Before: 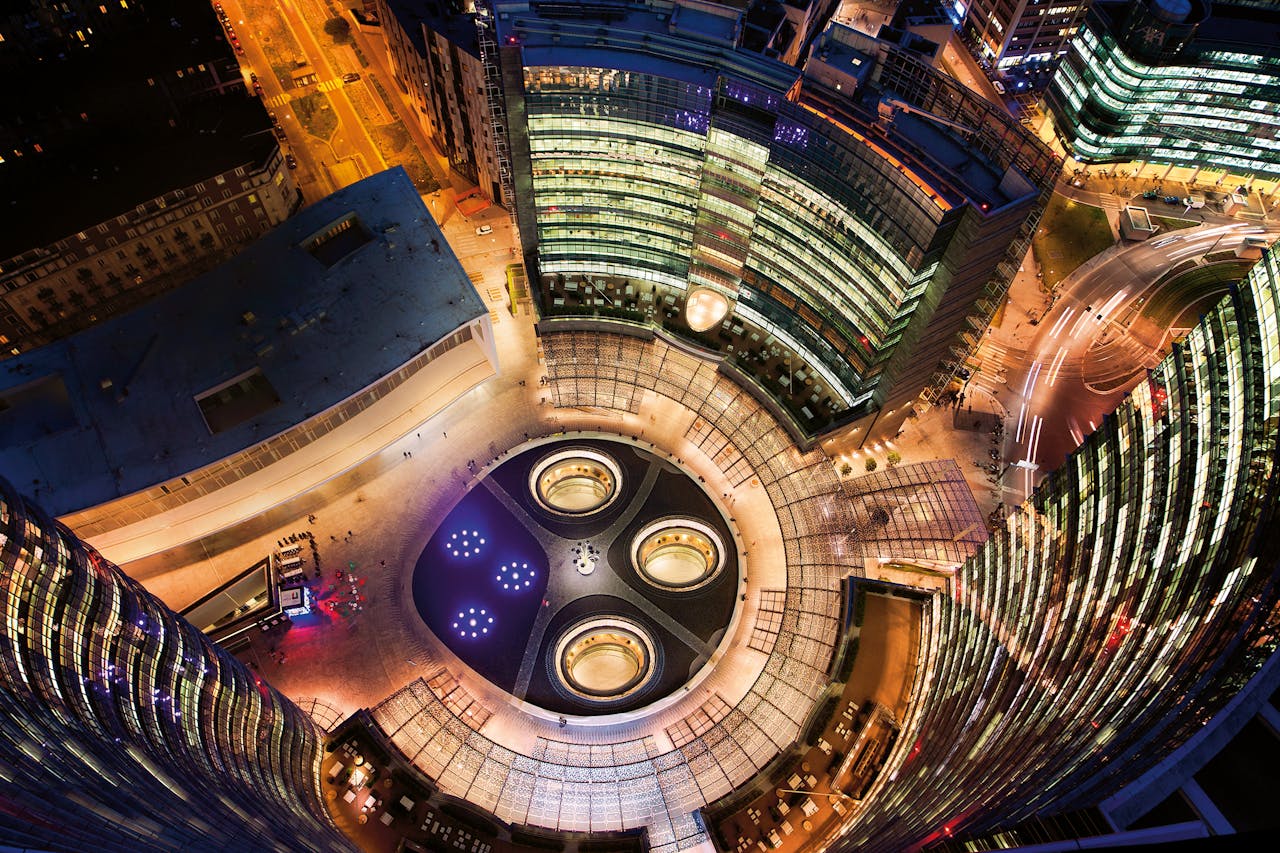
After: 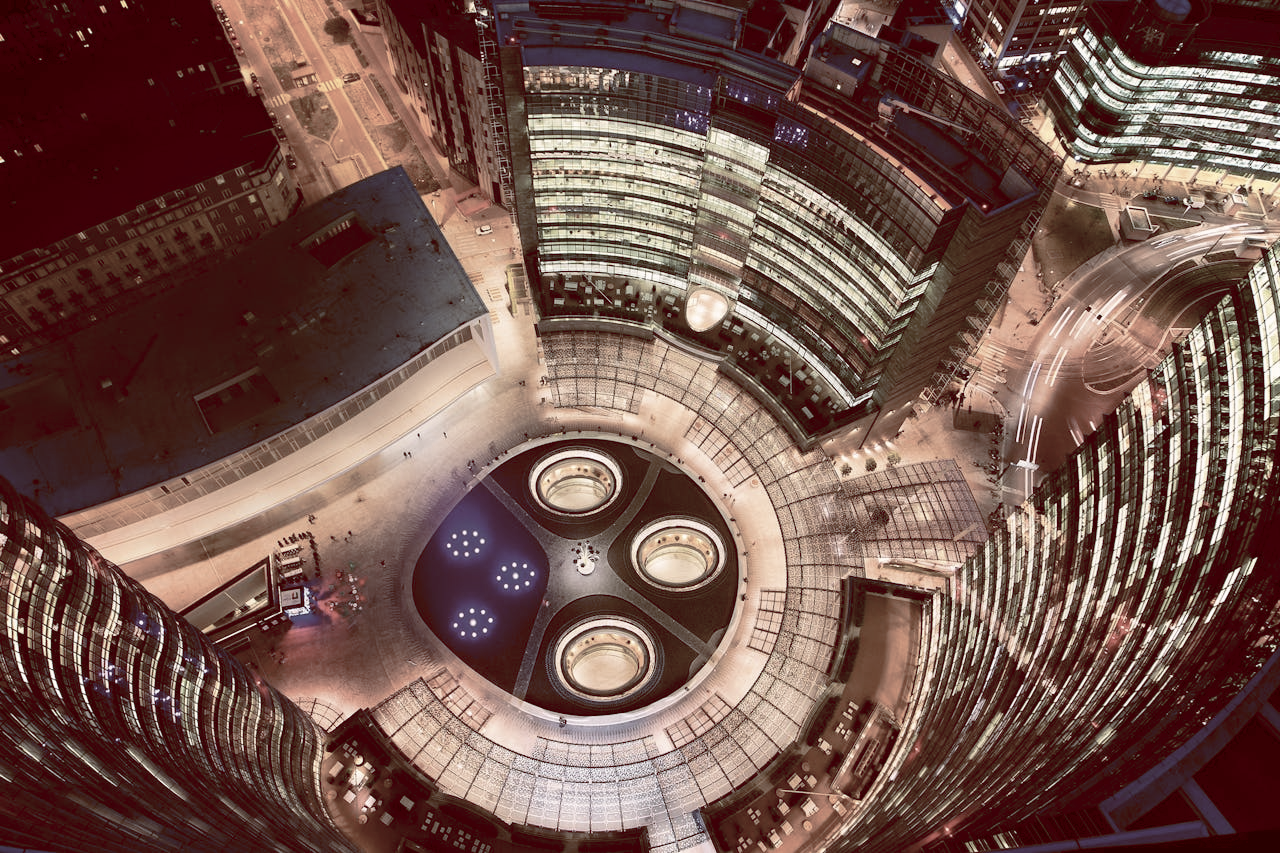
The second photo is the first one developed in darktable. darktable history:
color balance rgb: shadows lift › luminance 1%, shadows lift › chroma 0.2%, shadows lift › hue 20°, power › luminance 1%, power › chroma 0.4%, power › hue 34°, highlights gain › luminance 0.8%, highlights gain › chroma 0.4%, highlights gain › hue 44°, global offset › chroma 0.4%, global offset › hue 34°, white fulcrum 0.08 EV, linear chroma grading › shadows -7%, linear chroma grading › highlights -7%, linear chroma grading › global chroma -10%, linear chroma grading › mid-tones -8%, perceptual saturation grading › global saturation -28%, perceptual saturation grading › highlights -20%, perceptual saturation grading › mid-tones -24%, perceptual saturation grading › shadows -24%, perceptual brilliance grading › global brilliance -1%, perceptual brilliance grading › highlights -1%, perceptual brilliance grading › mid-tones -1%, perceptual brilliance grading › shadows -1%, global vibrance -17%, contrast -6%
exposure: exposure 0.207 EV, compensate highlight preservation false
